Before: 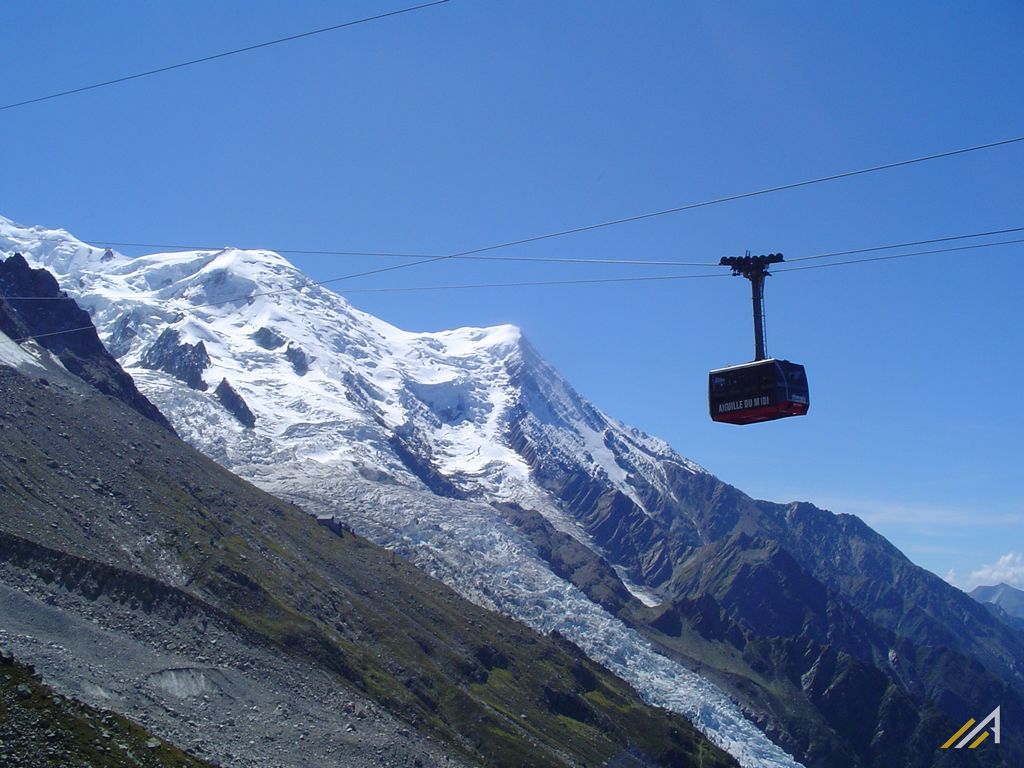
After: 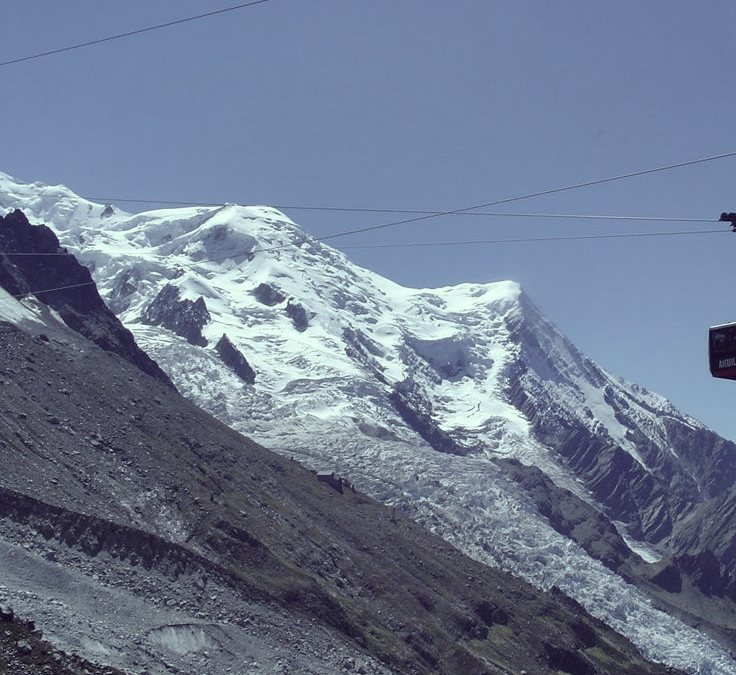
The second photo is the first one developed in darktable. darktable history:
crop: top 5.803%, right 27.864%, bottom 5.804%
shadows and highlights: shadows 60, highlights -60.23, soften with gaussian
color calibration: illuminant custom, x 0.368, y 0.373, temperature 4330.32 K
color correction: highlights a* -20.17, highlights b* 20.27, shadows a* 20.03, shadows b* -20.46, saturation 0.43
